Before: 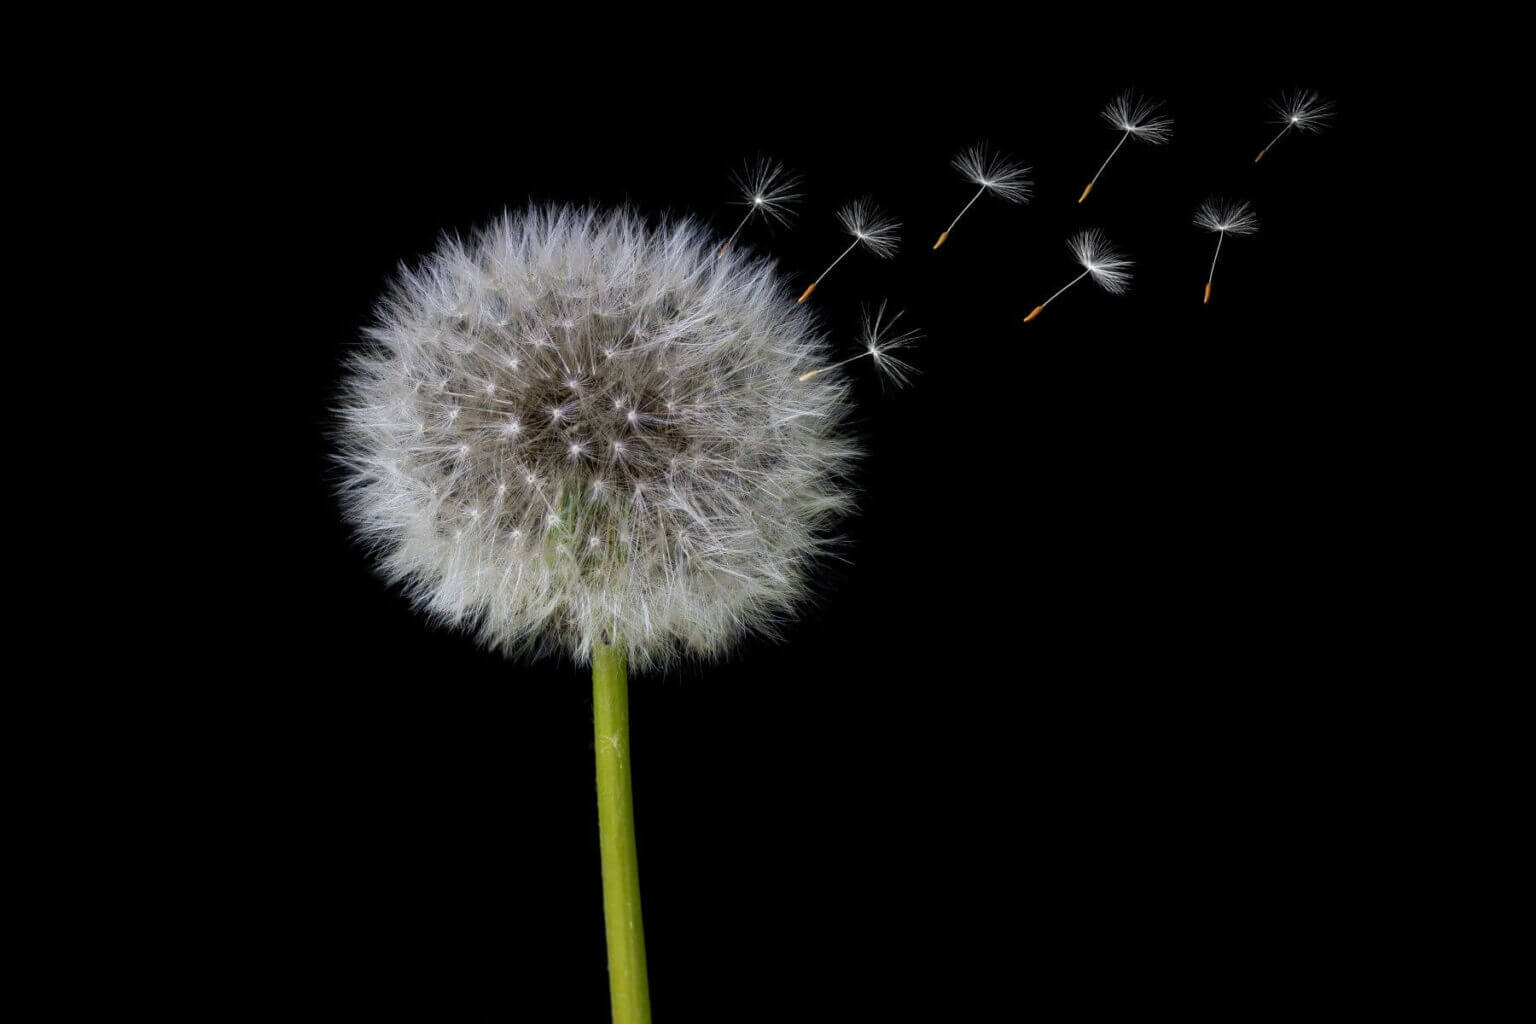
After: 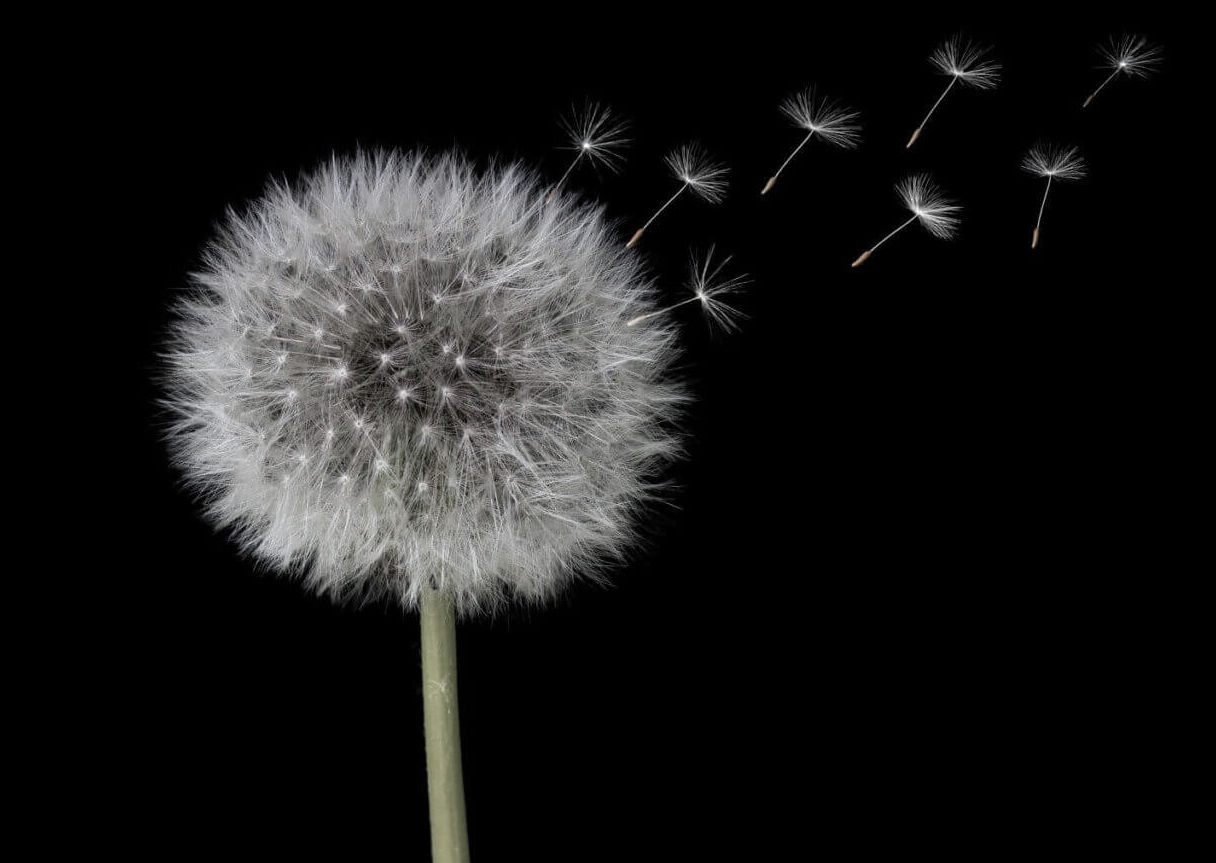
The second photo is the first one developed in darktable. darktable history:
crop: left 11.225%, top 5.381%, right 9.565%, bottom 10.314%
color zones: curves: ch1 [(0, 0.34) (0.143, 0.164) (0.286, 0.152) (0.429, 0.176) (0.571, 0.173) (0.714, 0.188) (0.857, 0.199) (1, 0.34)]
